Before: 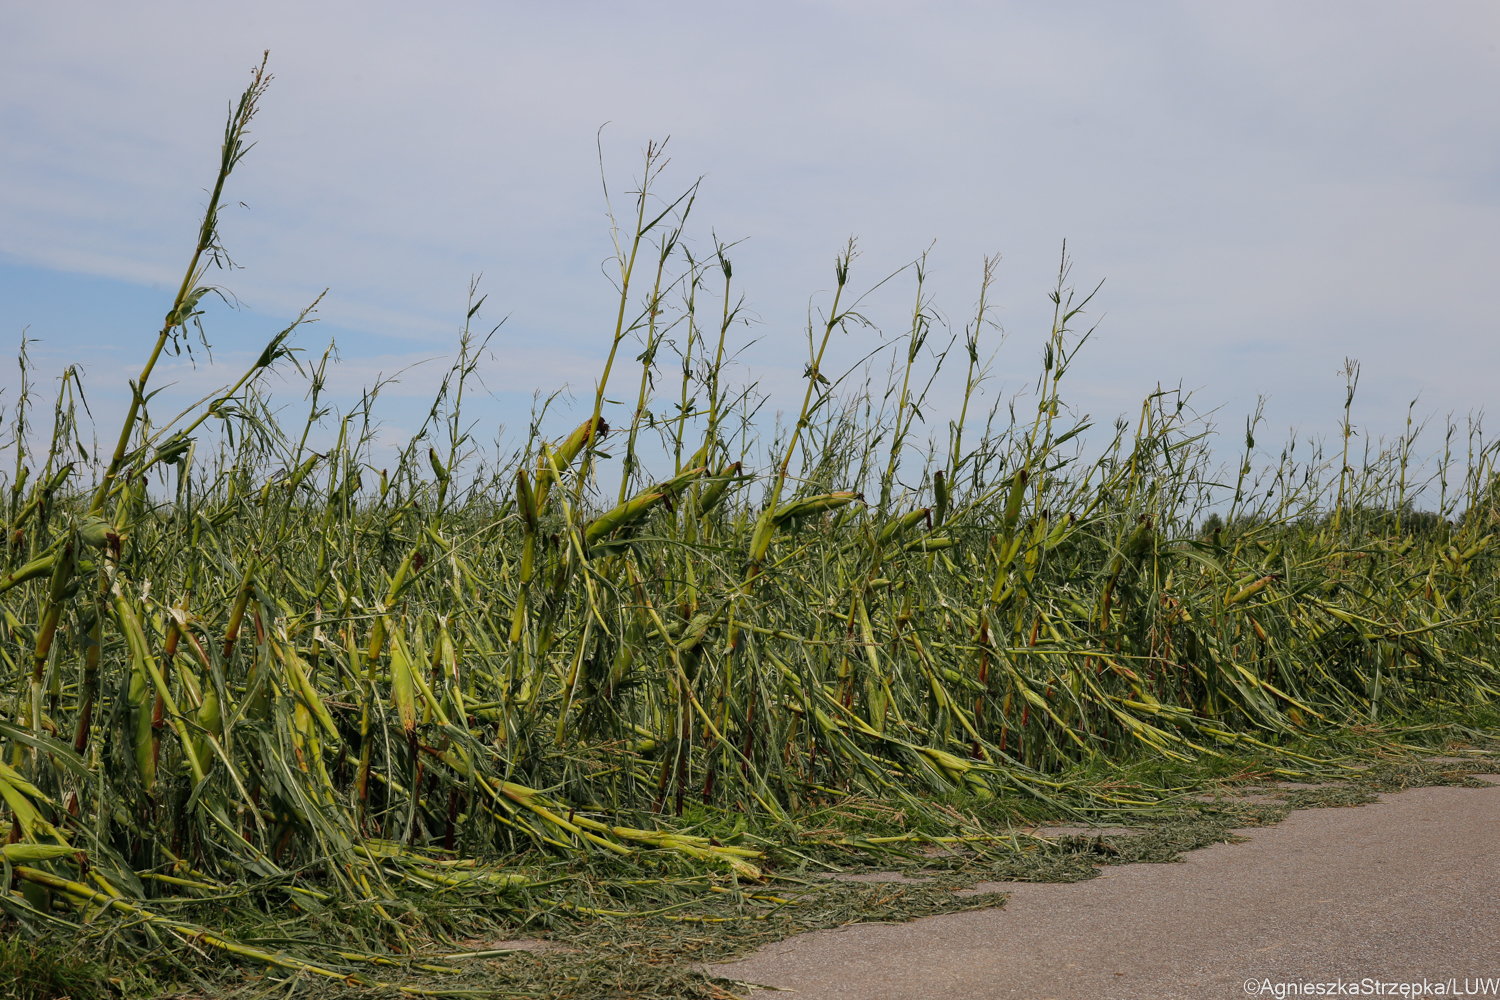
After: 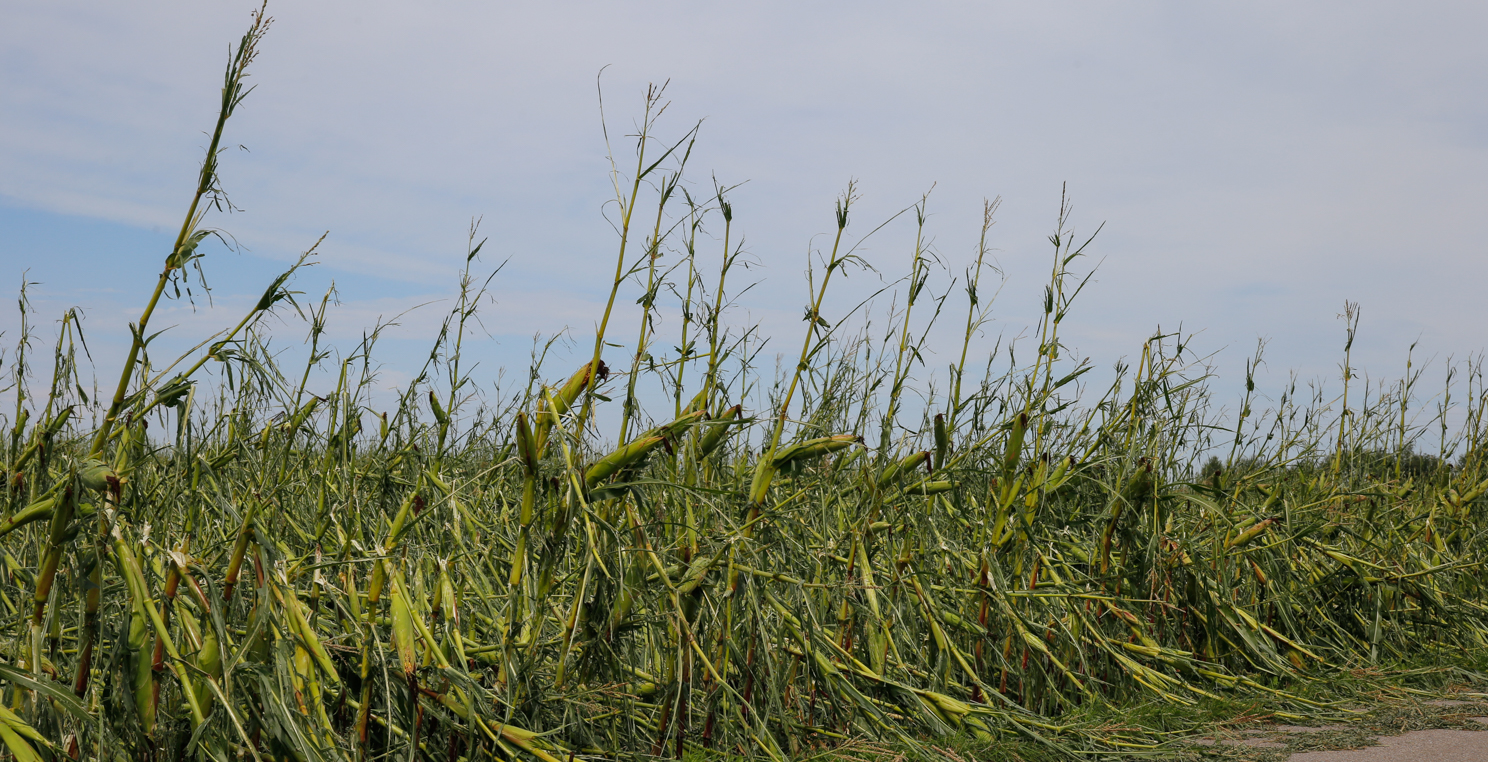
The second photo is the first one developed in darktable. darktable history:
crop: top 5.723%, bottom 17.983%
